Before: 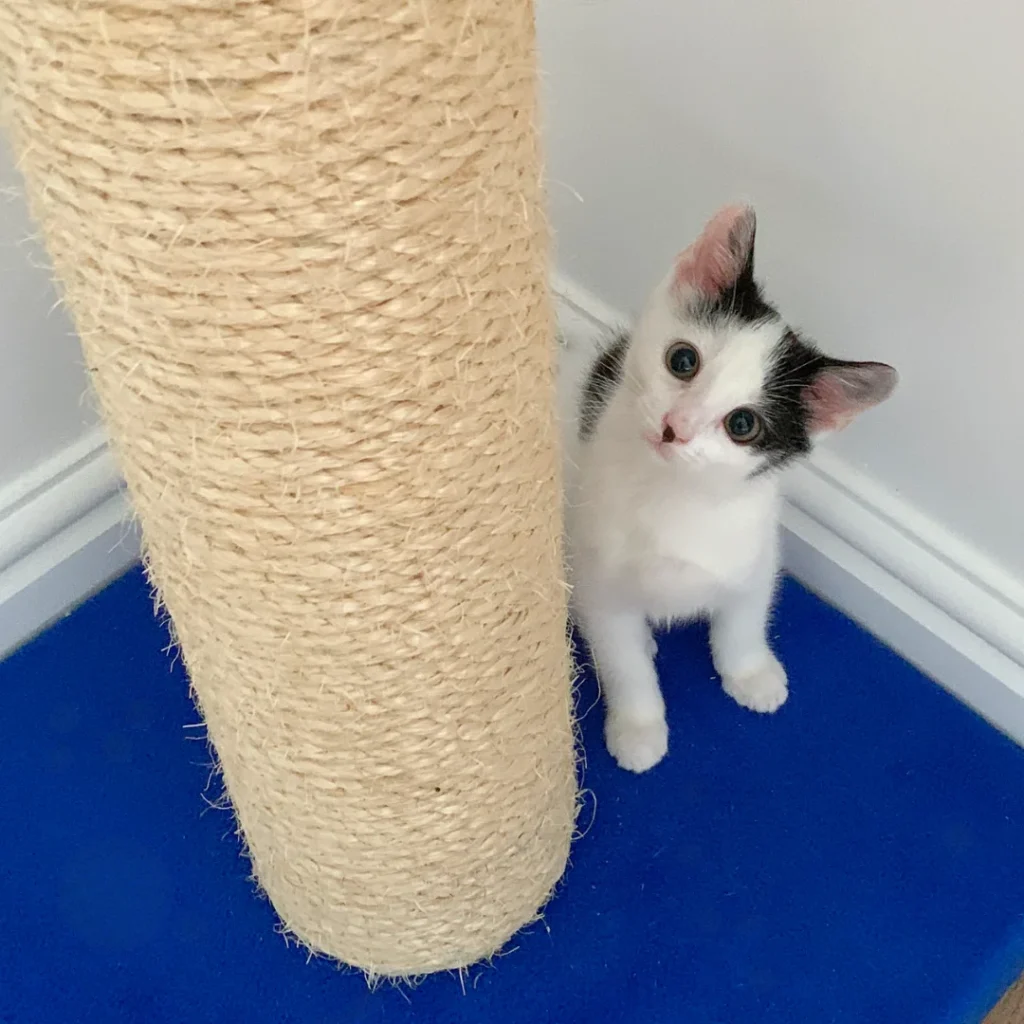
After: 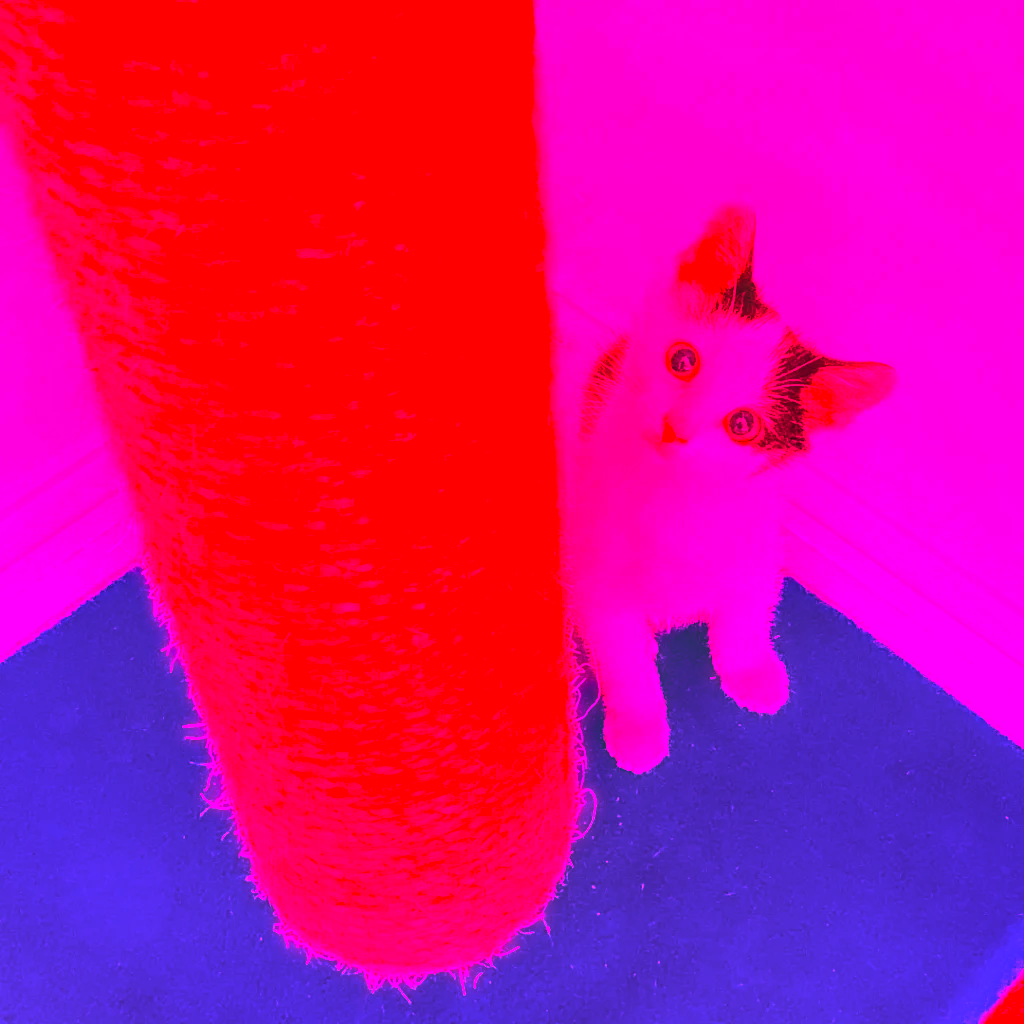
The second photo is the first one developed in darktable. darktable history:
color balance rgb: perceptual saturation grading › global saturation 100%
haze removal: strength -0.09, distance 0.358, compatibility mode true, adaptive false
local contrast: on, module defaults
white balance: red 4.26, blue 1.802
